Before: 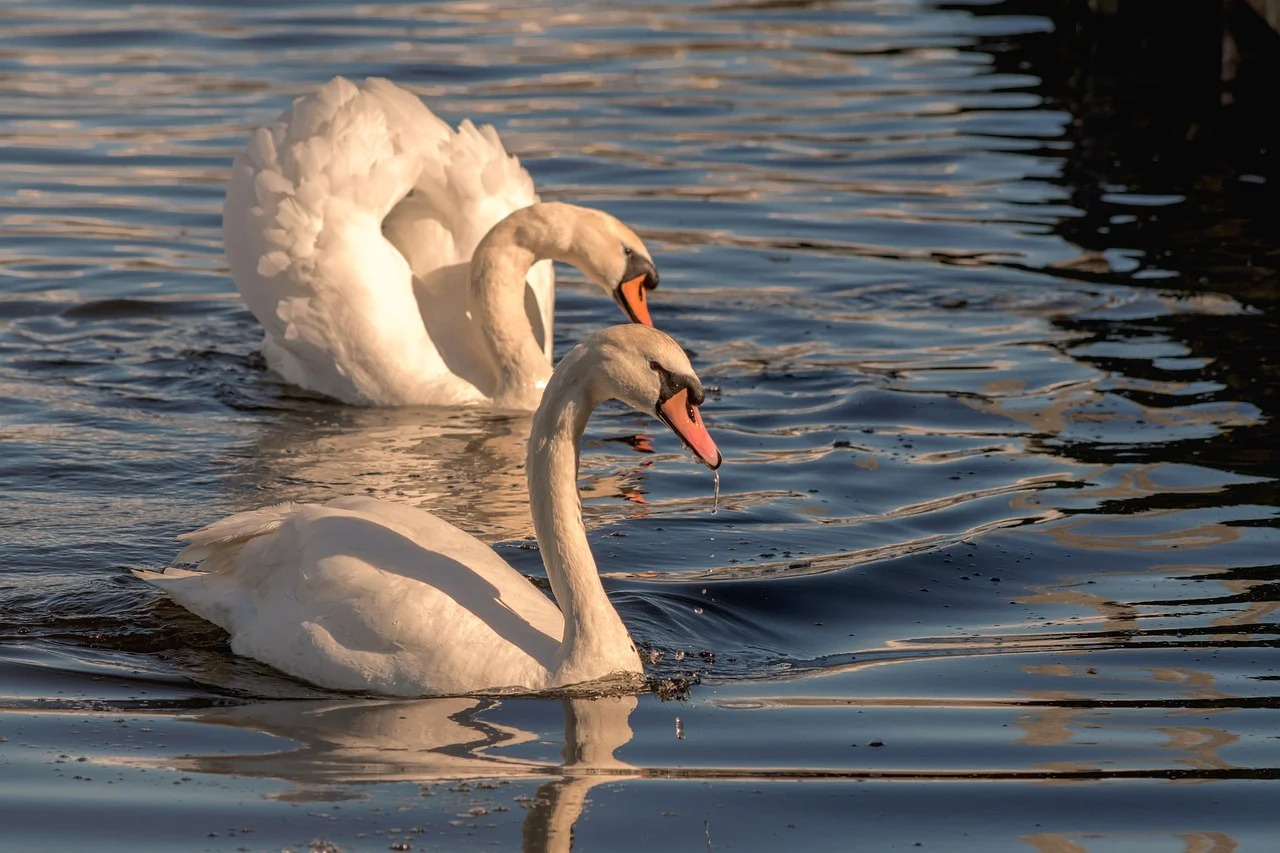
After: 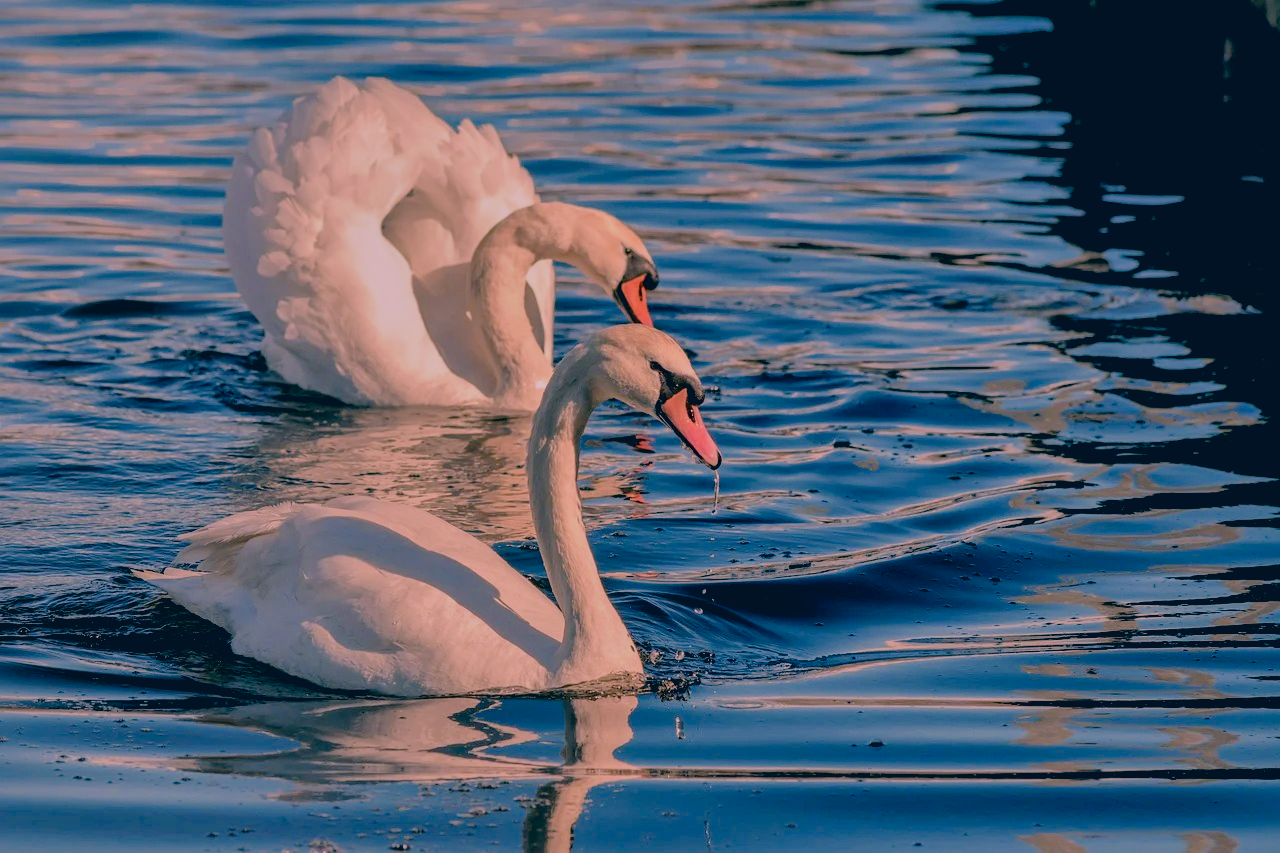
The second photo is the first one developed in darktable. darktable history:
filmic rgb: black relative exposure -4.42 EV, white relative exposure 6.58 EV, hardness 1.85, contrast 0.5
local contrast: mode bilateral grid, contrast 20, coarseness 50, detail 159%, midtone range 0.2
white balance: emerald 1
color correction: highlights a* 17.03, highlights b* 0.205, shadows a* -15.38, shadows b* -14.56, saturation 1.5
